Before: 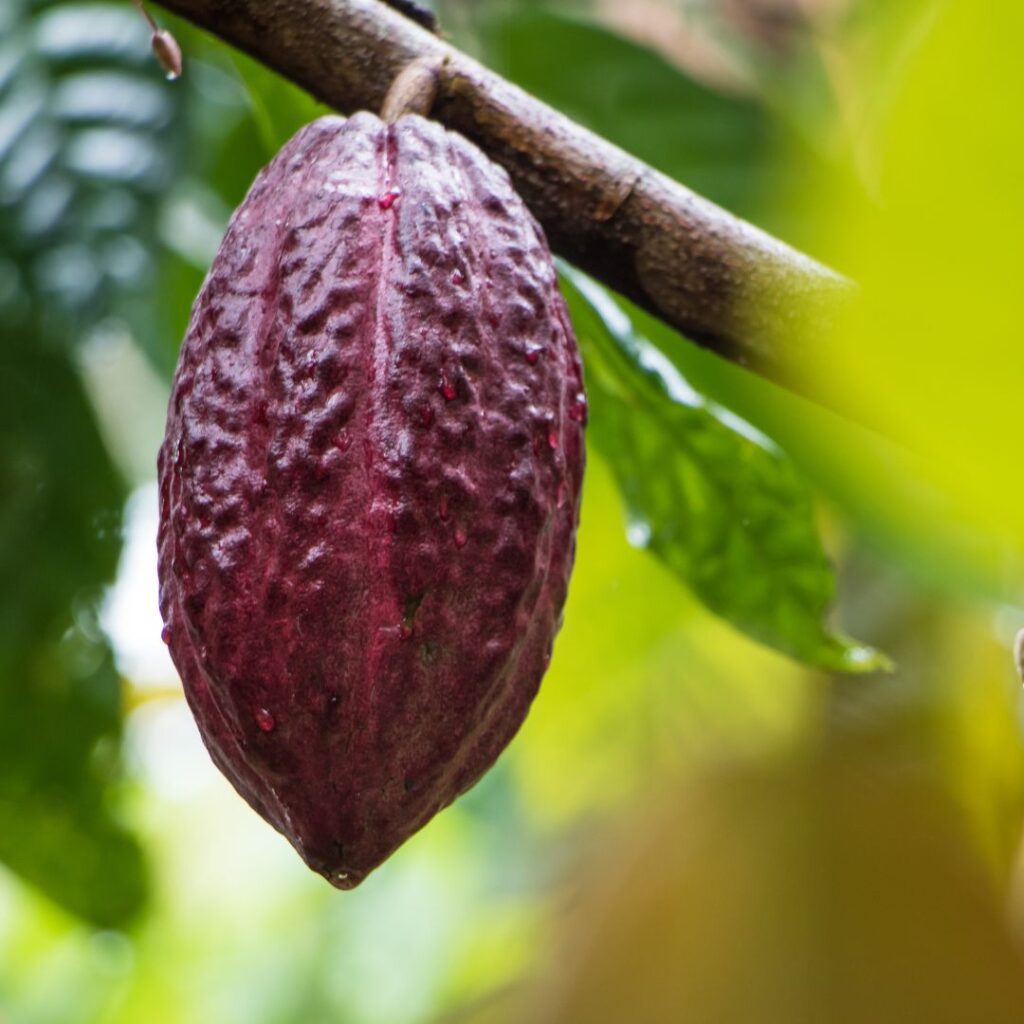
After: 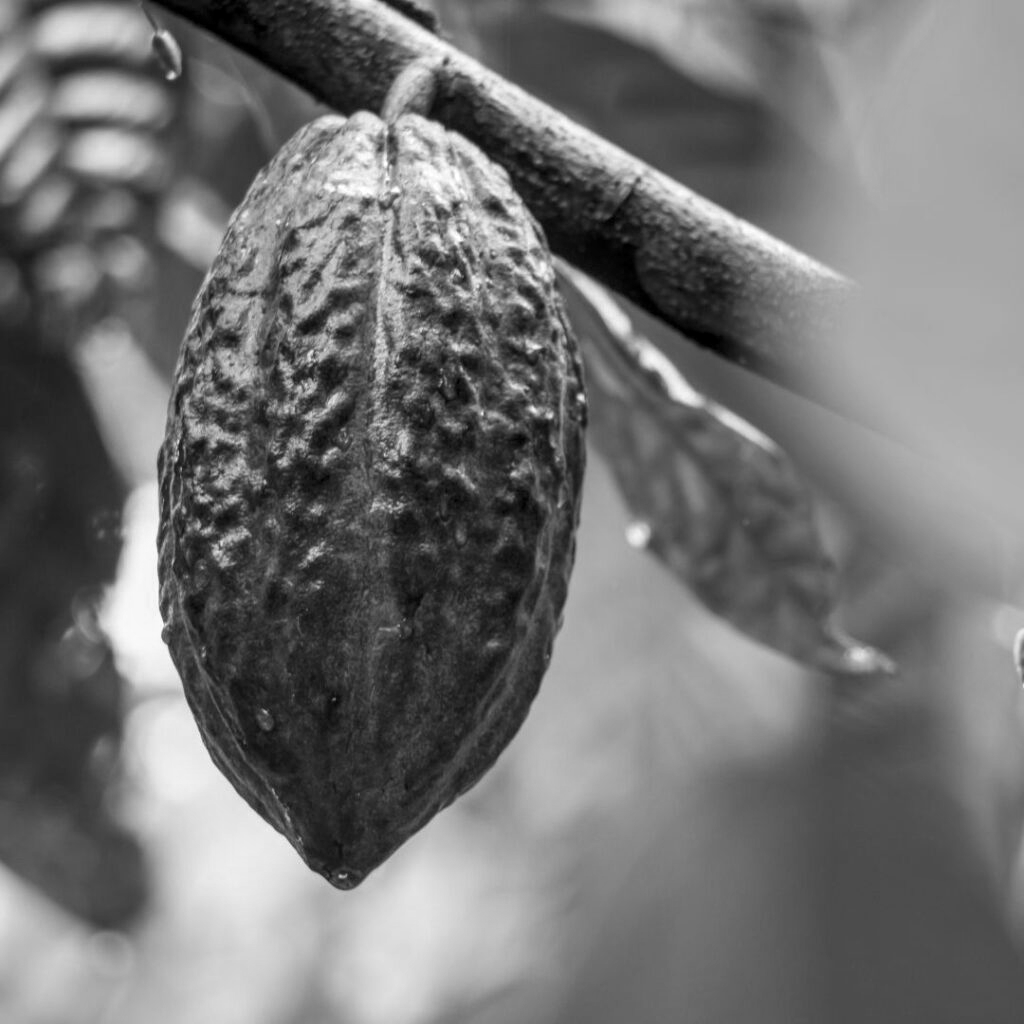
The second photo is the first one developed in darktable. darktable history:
white balance: red 1.05, blue 1.072
color calibration: output gray [0.28, 0.41, 0.31, 0], gray › normalize channels true, illuminant same as pipeline (D50), adaptation XYZ, x 0.346, y 0.359, gamut compression 0
local contrast: on, module defaults
